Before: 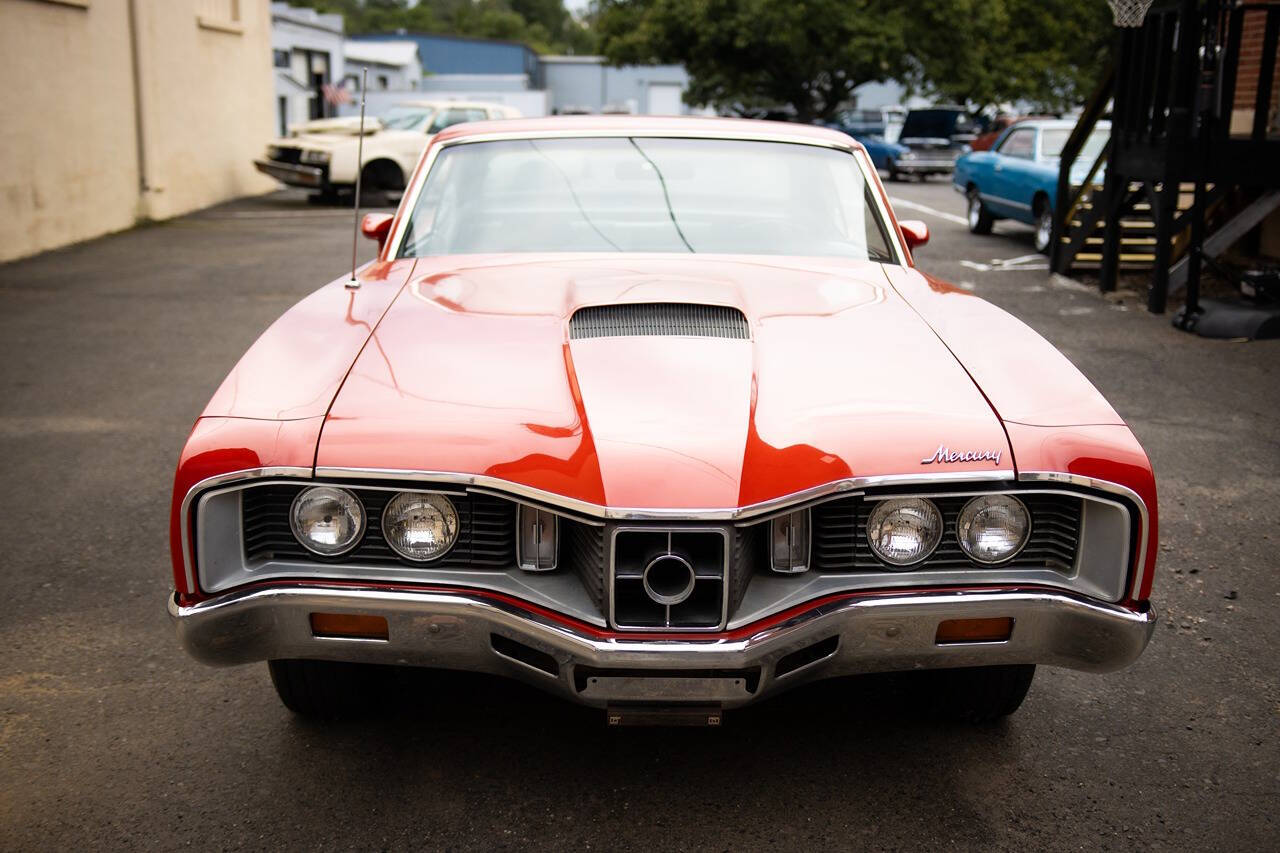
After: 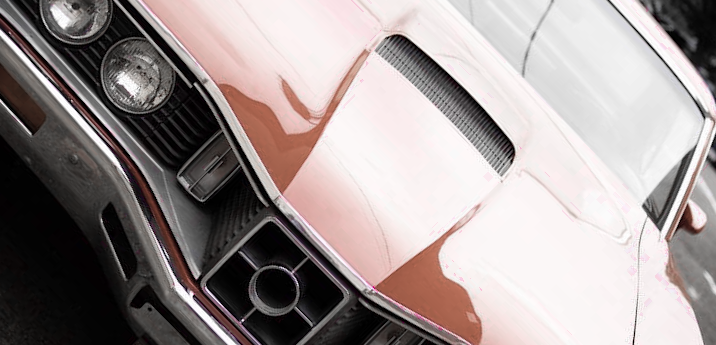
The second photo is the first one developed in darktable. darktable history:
color zones: curves: ch0 [(0, 0.278) (0.143, 0.5) (0.286, 0.5) (0.429, 0.5) (0.571, 0.5) (0.714, 0.5) (0.857, 0.5) (1, 0.5)]; ch1 [(0, 1) (0.143, 0.165) (0.286, 0) (0.429, 0) (0.571, 0) (0.714, 0) (0.857, 0.5) (1, 0.5)]; ch2 [(0, 0.508) (0.143, 0.5) (0.286, 0.5) (0.429, 0.5) (0.571, 0.5) (0.714, 0.5) (0.857, 0.5) (1, 0.5)]
crop and rotate: angle -44.97°, top 16.66%, right 0.983%, bottom 11.744%
